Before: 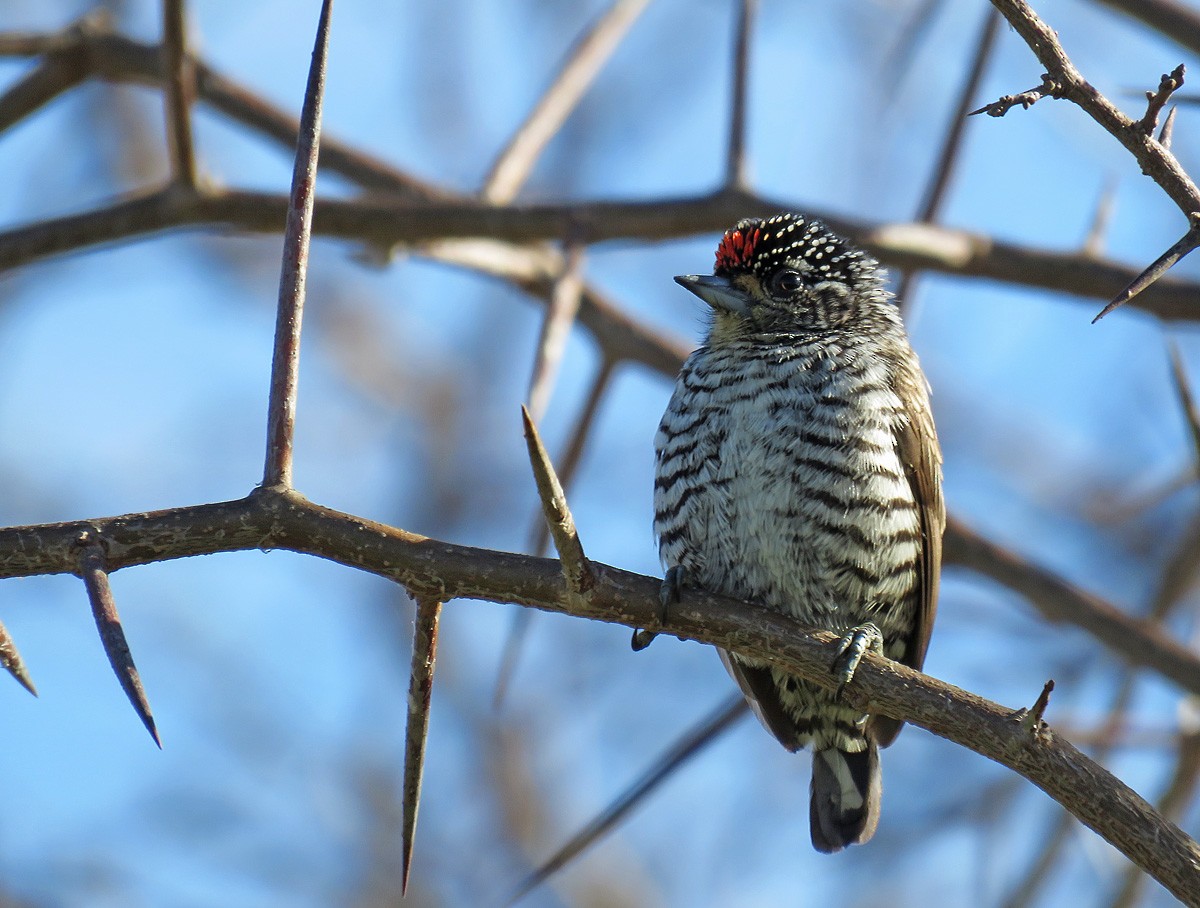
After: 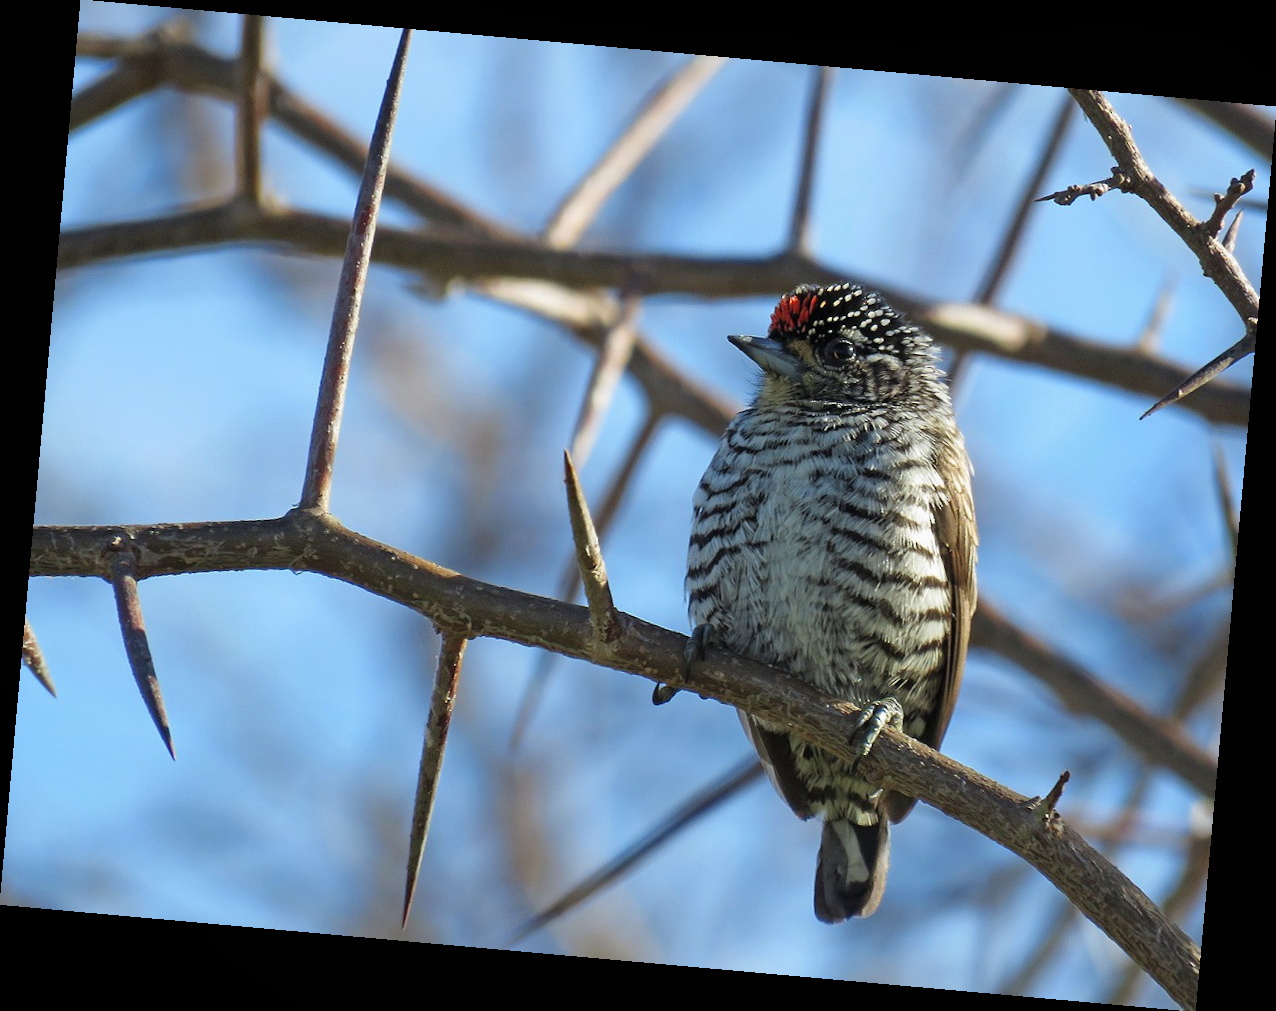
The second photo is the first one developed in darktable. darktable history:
local contrast: mode bilateral grid, contrast 100, coarseness 100, detail 91%, midtone range 0.2
rotate and perspective: rotation 5.12°, automatic cropping off
